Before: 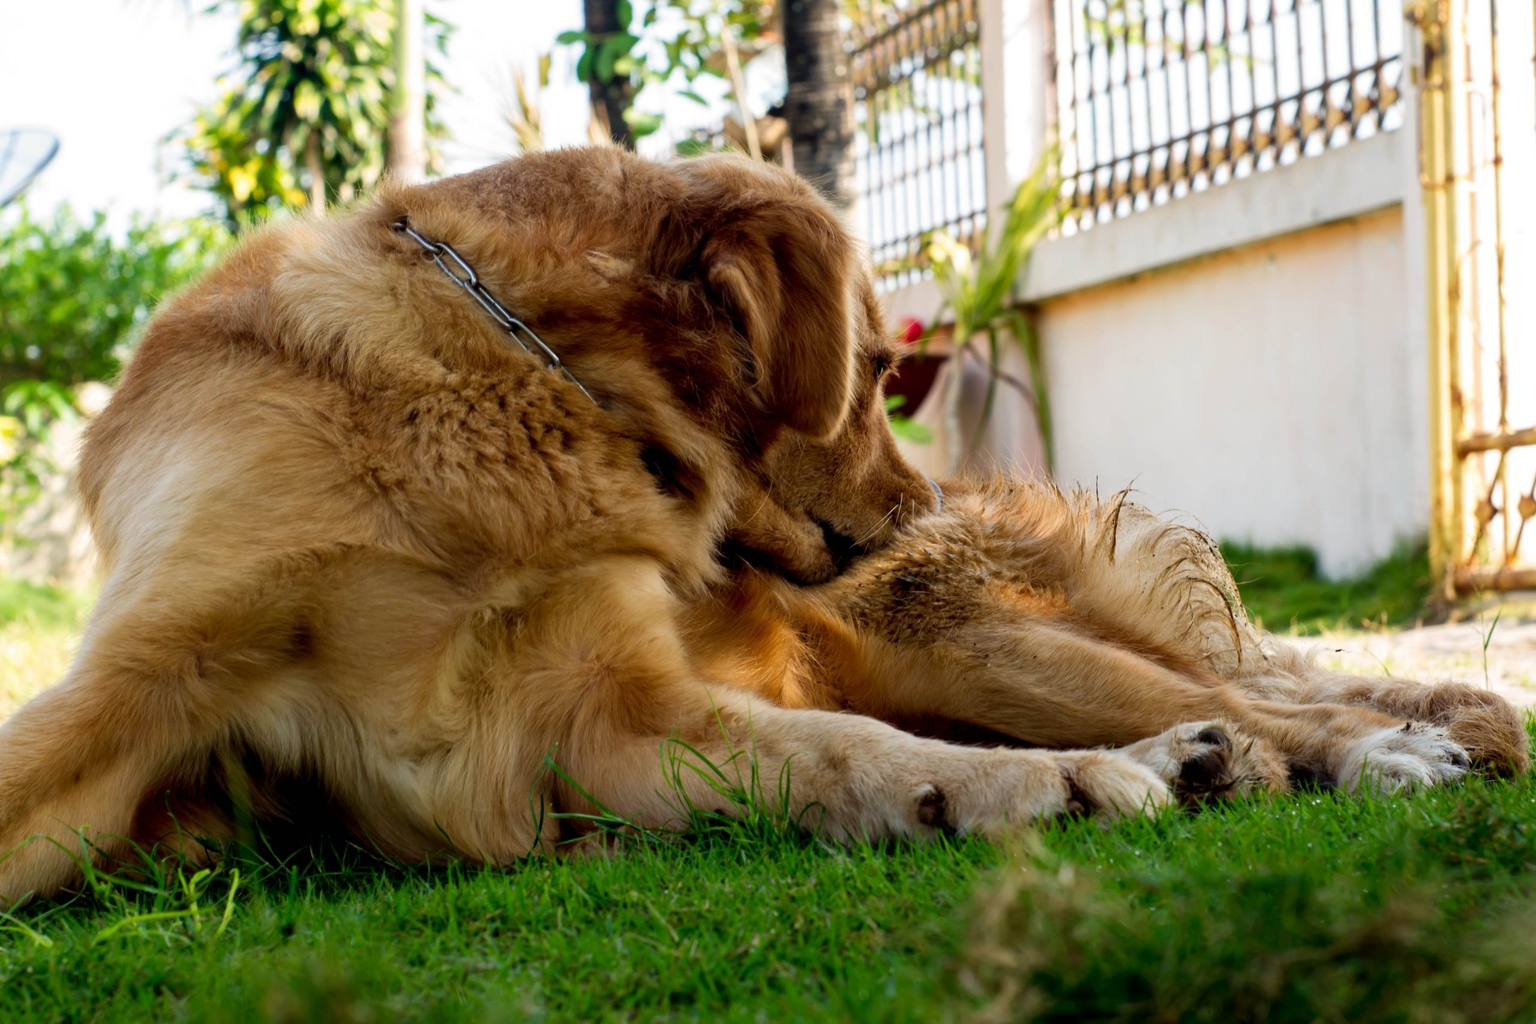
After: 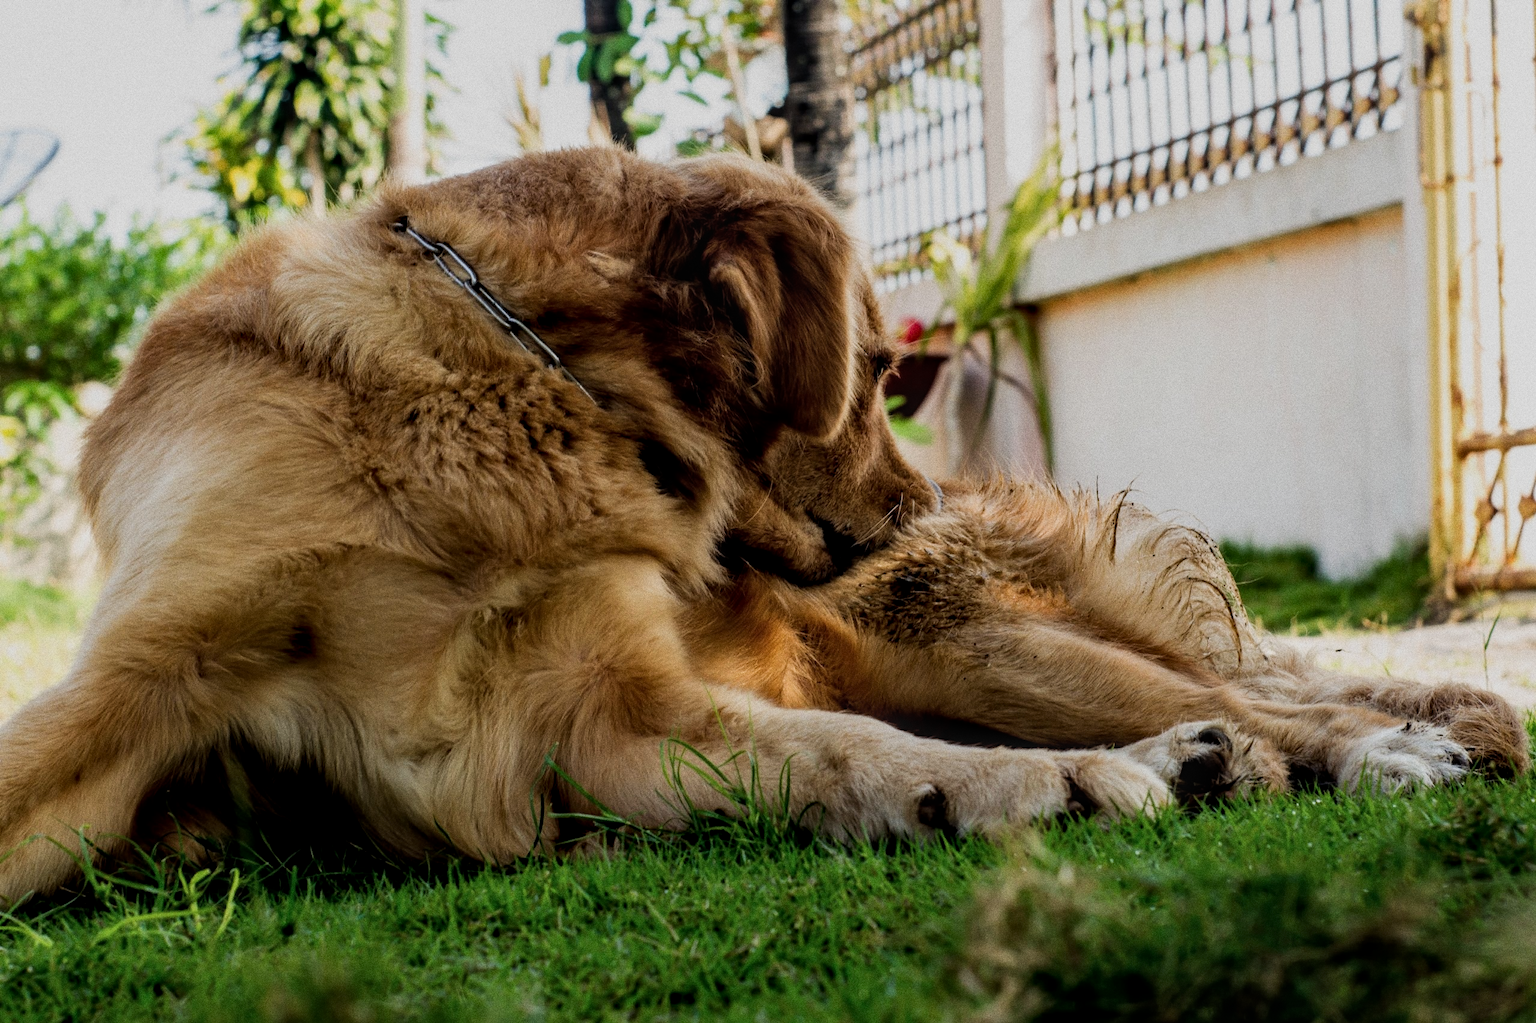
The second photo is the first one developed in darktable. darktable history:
filmic rgb: black relative exposure -7.65 EV, hardness 4.02, contrast 1.1, highlights saturation mix -30%
exposure: compensate highlight preservation false
local contrast: detail 130%
contrast brightness saturation: contrast -0.08, brightness -0.04, saturation -0.11
grain: coarseness 0.09 ISO, strength 40%
